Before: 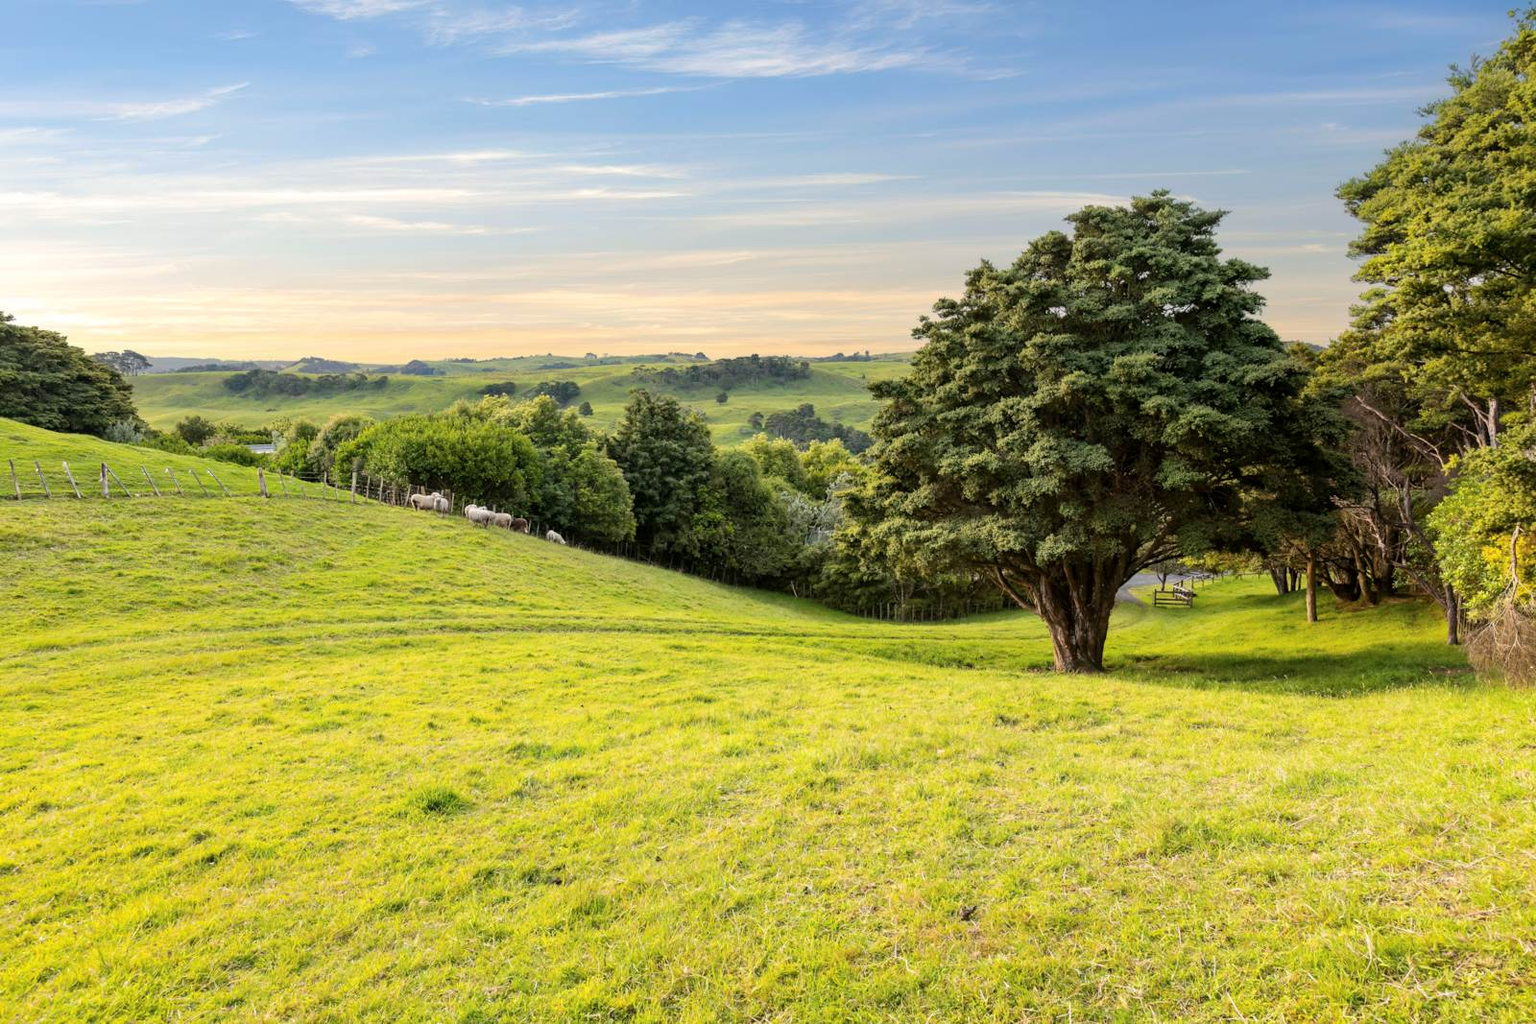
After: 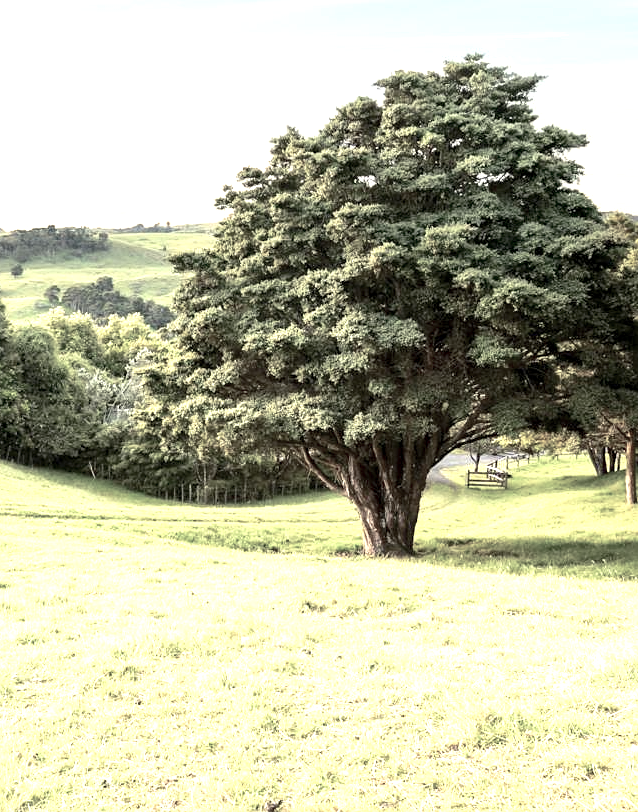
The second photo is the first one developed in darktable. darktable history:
sharpen: radius 1.236, amount 0.293, threshold 0.11
crop: left 45.985%, top 13.497%, right 14.029%, bottom 9.847%
exposure: black level correction 0.001, exposure 1.132 EV, compensate highlight preservation false
color balance rgb: highlights gain › luminance 6.001%, highlights gain › chroma 2.602%, highlights gain › hue 90.34°, perceptual saturation grading › global saturation -28.223%, perceptual saturation grading › highlights -20.689%, perceptual saturation grading › mid-tones -23.773%, perceptual saturation grading › shadows -23.233%
